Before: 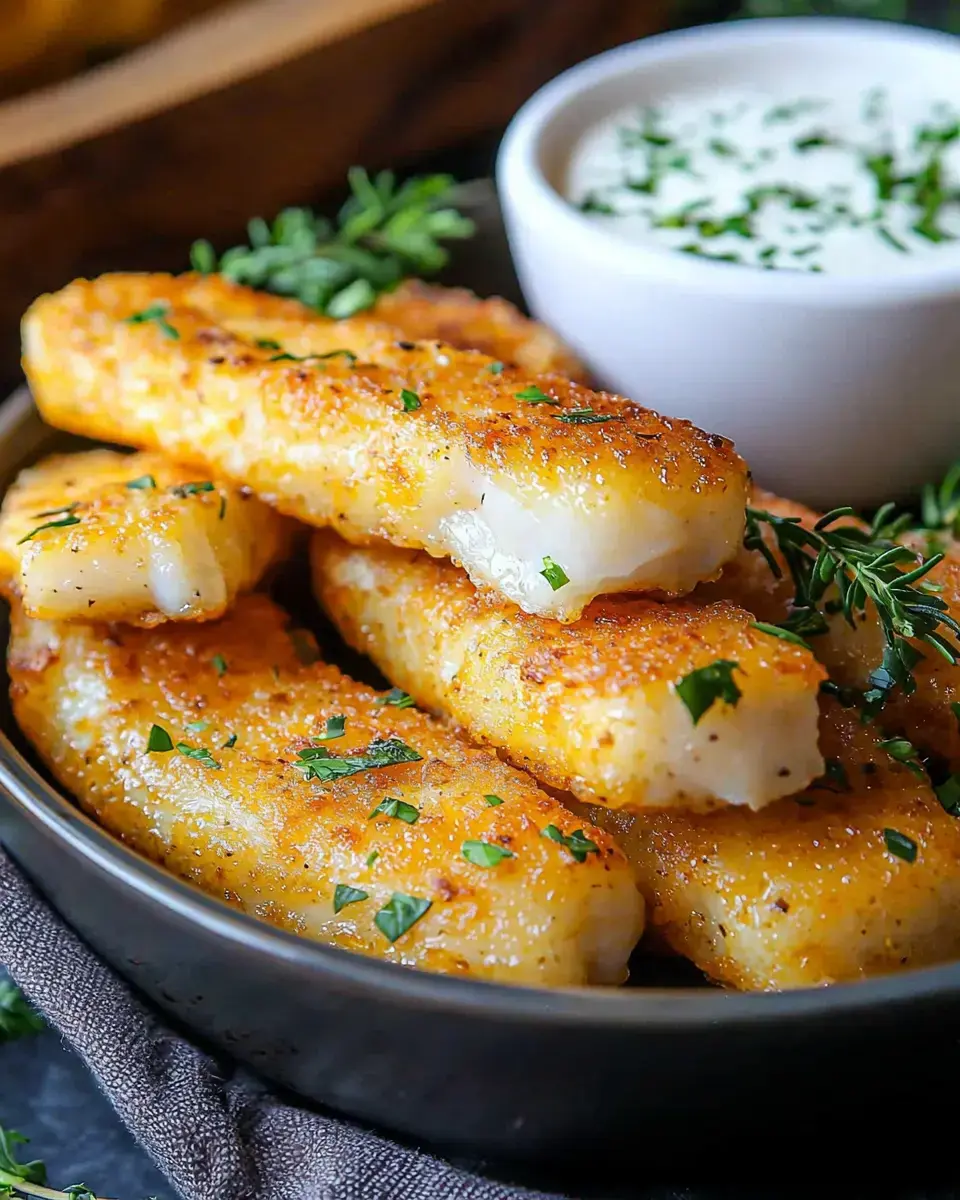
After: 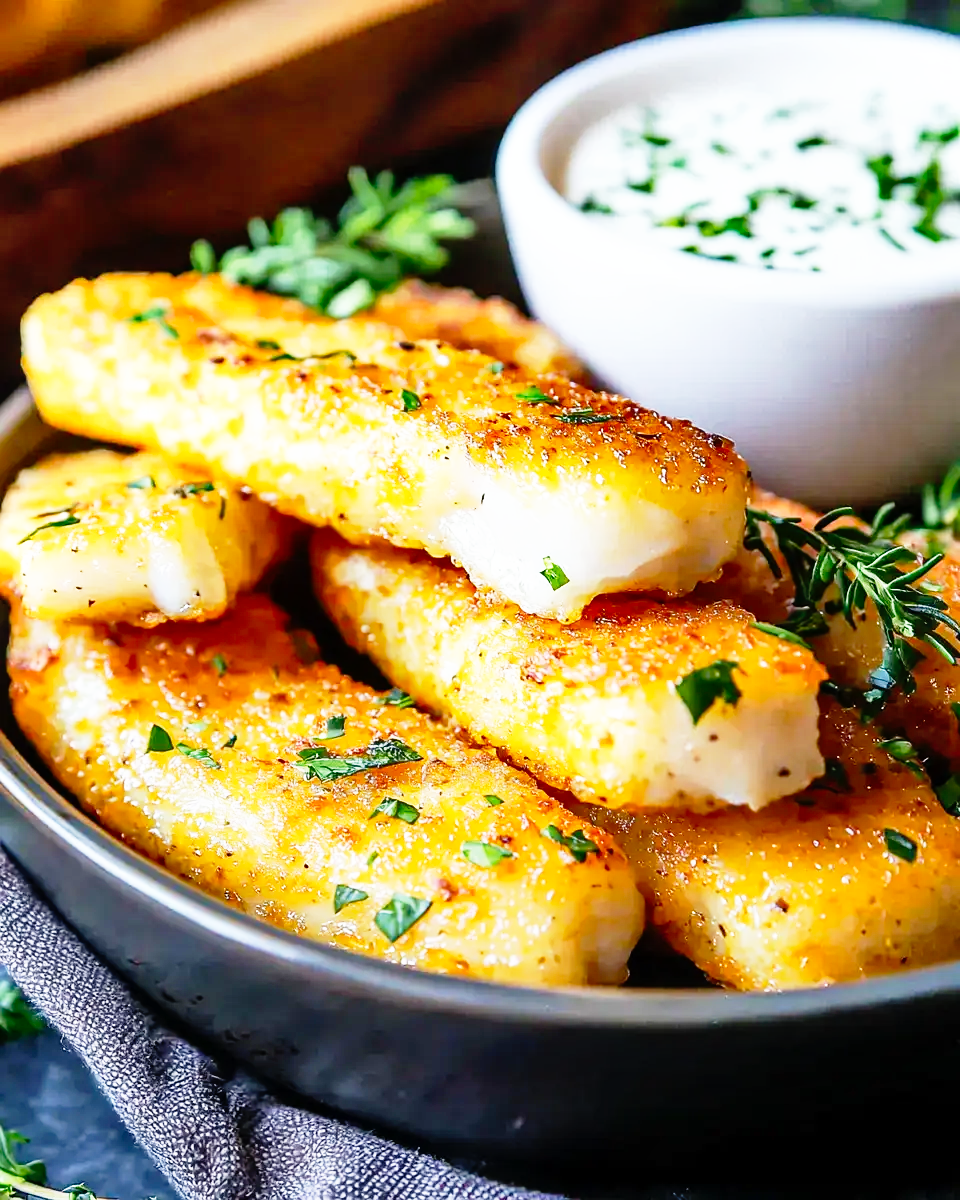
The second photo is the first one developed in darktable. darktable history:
shadows and highlights: soften with gaussian
base curve: curves: ch0 [(0, 0) (0.012, 0.01) (0.073, 0.168) (0.31, 0.711) (0.645, 0.957) (1, 1)], preserve colors none
